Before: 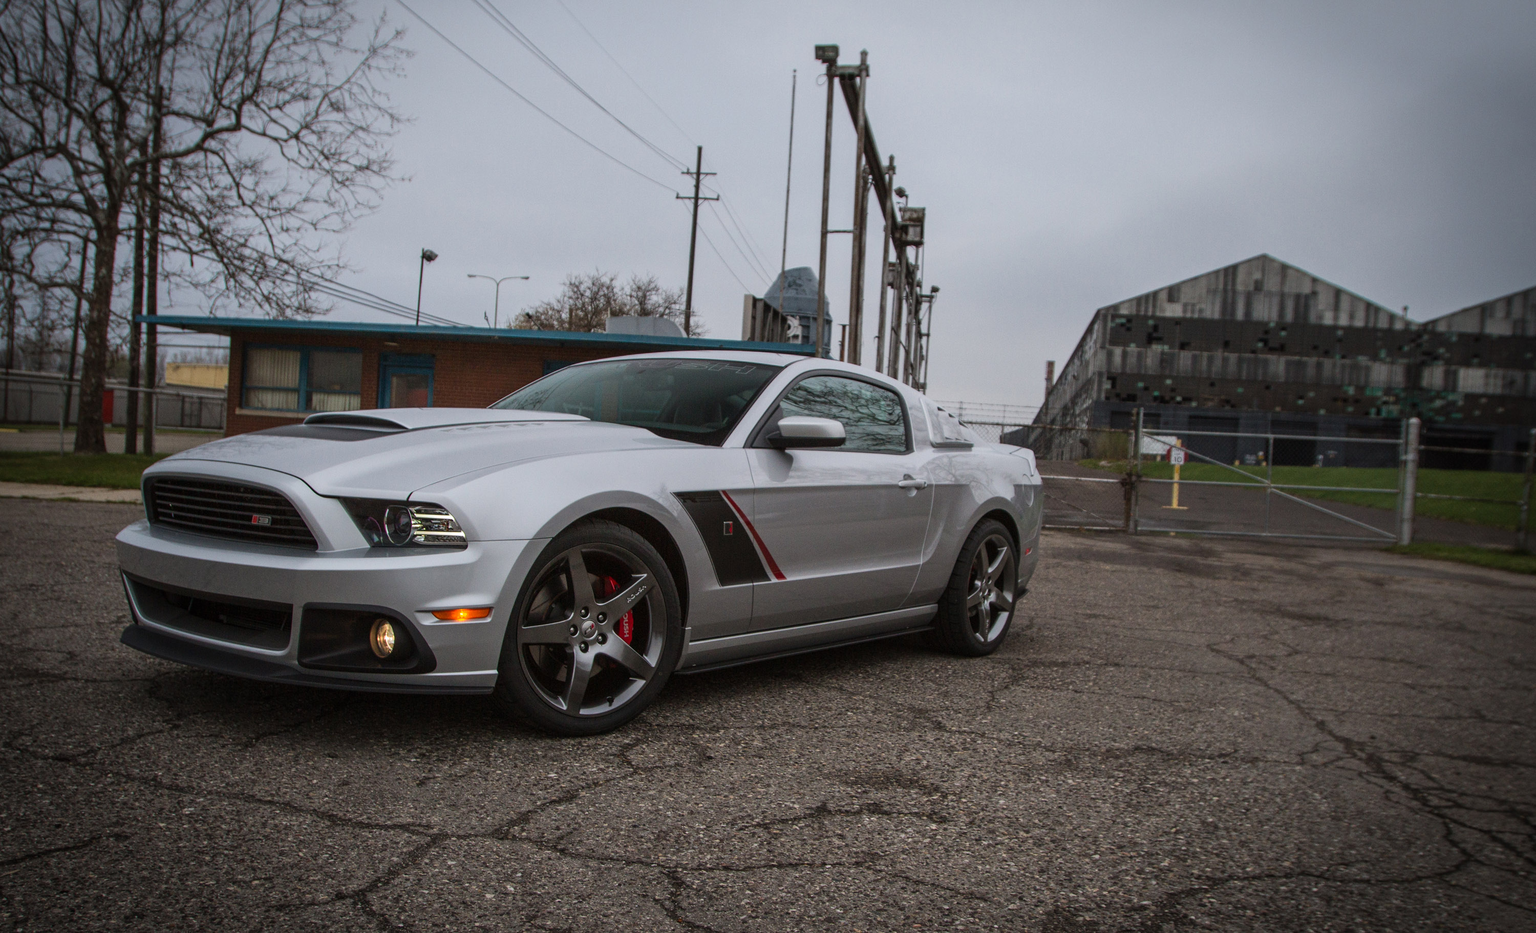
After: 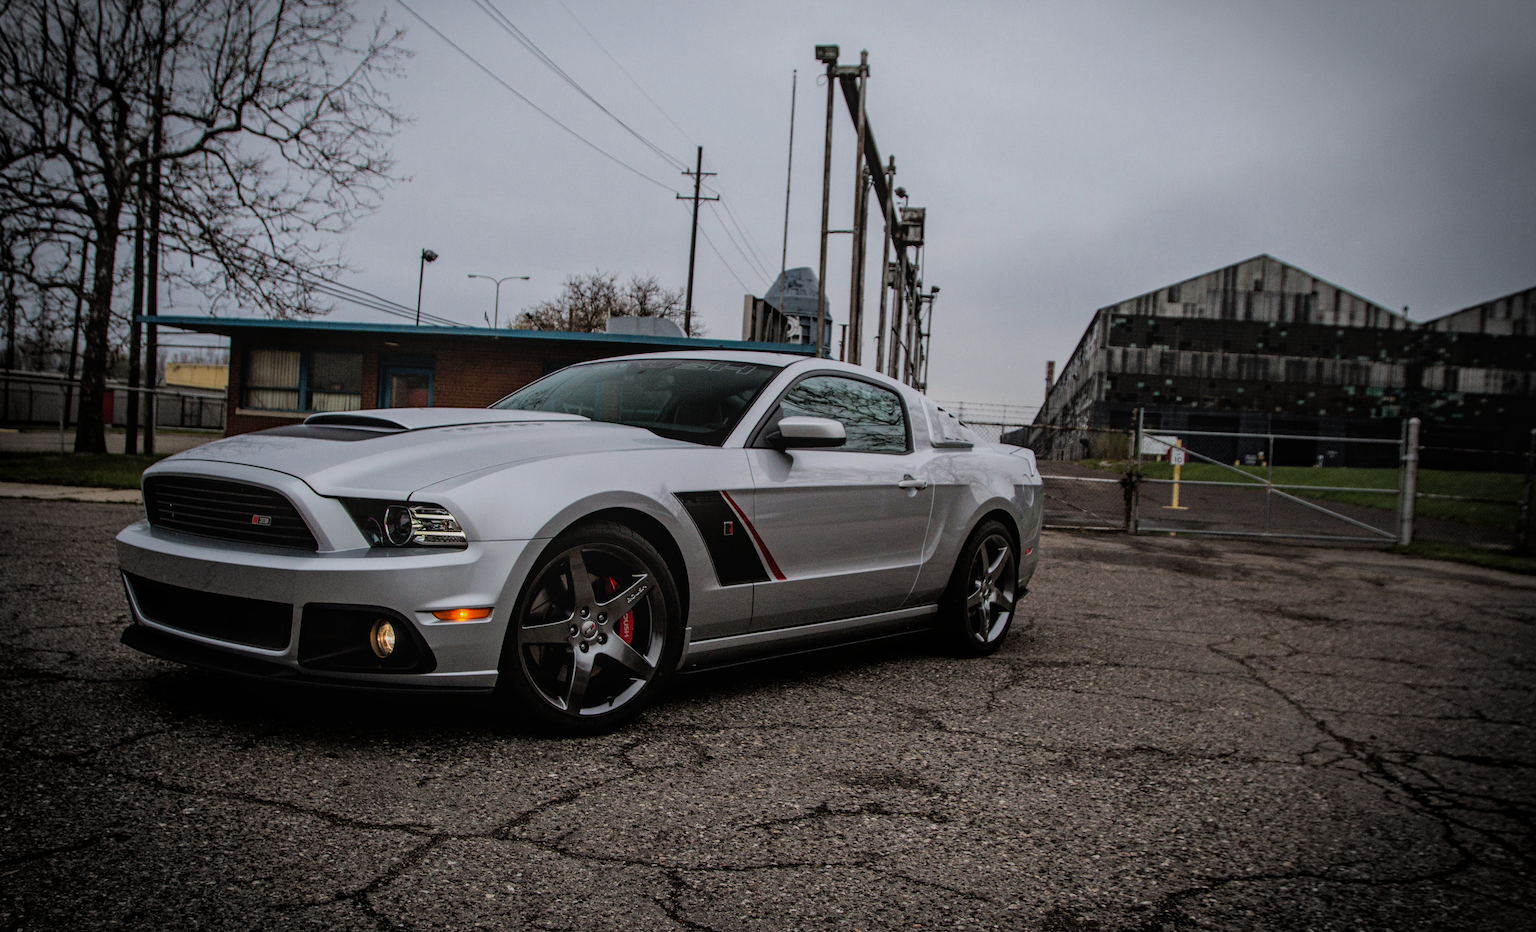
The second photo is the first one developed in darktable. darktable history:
filmic rgb: black relative exposure -8.03 EV, white relative exposure 4.04 EV, hardness 4.14, latitude 49.99%, contrast 1.101
local contrast: detail 109%
haze removal: compatibility mode true, adaptive false
vignetting: fall-off start 73.17%, brightness -0.269
